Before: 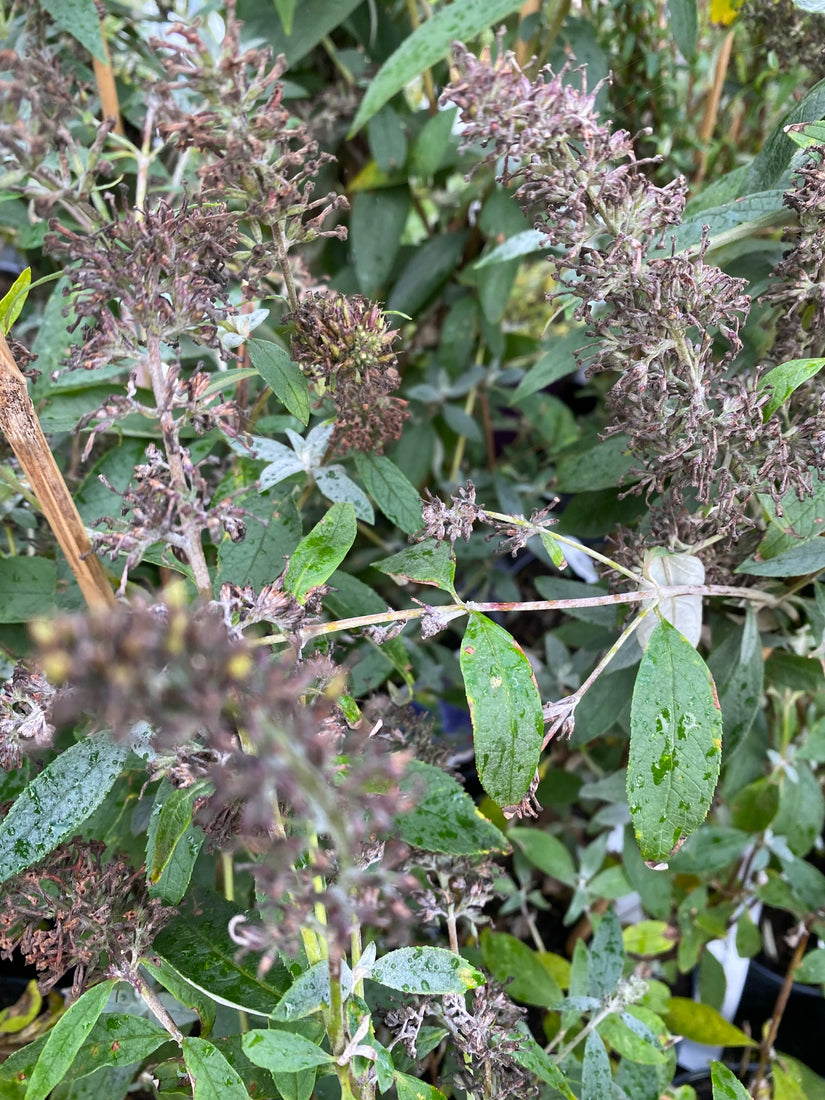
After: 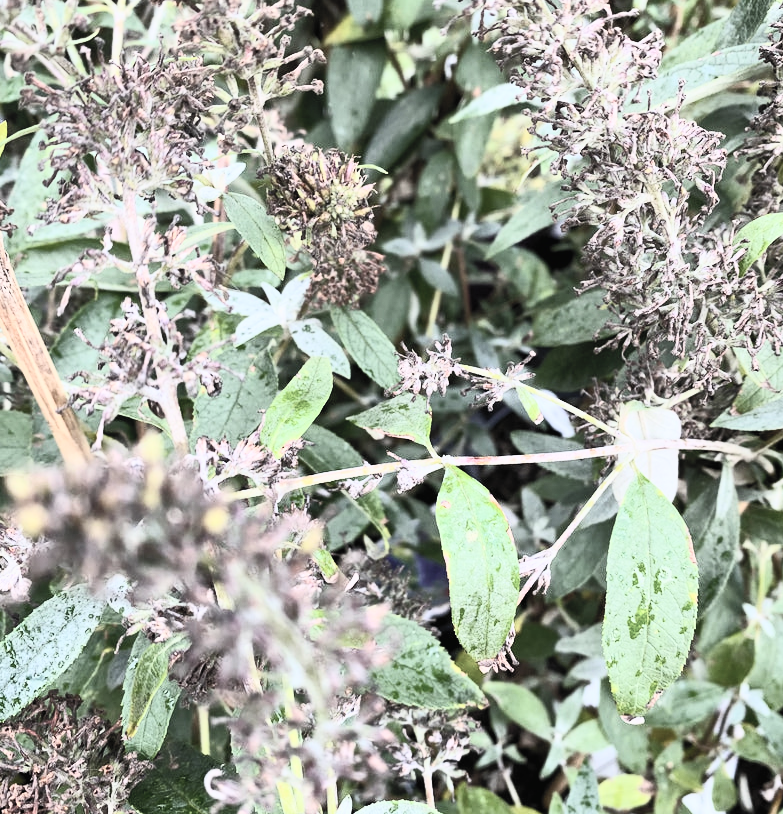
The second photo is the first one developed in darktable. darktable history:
filmic rgb: black relative exposure -7.65 EV, white relative exposure 4.56 EV, hardness 3.61, color science v6 (2022)
crop and rotate: left 2.991%, top 13.302%, right 1.981%, bottom 12.636%
contrast brightness saturation: contrast 0.57, brightness 0.57, saturation -0.34
